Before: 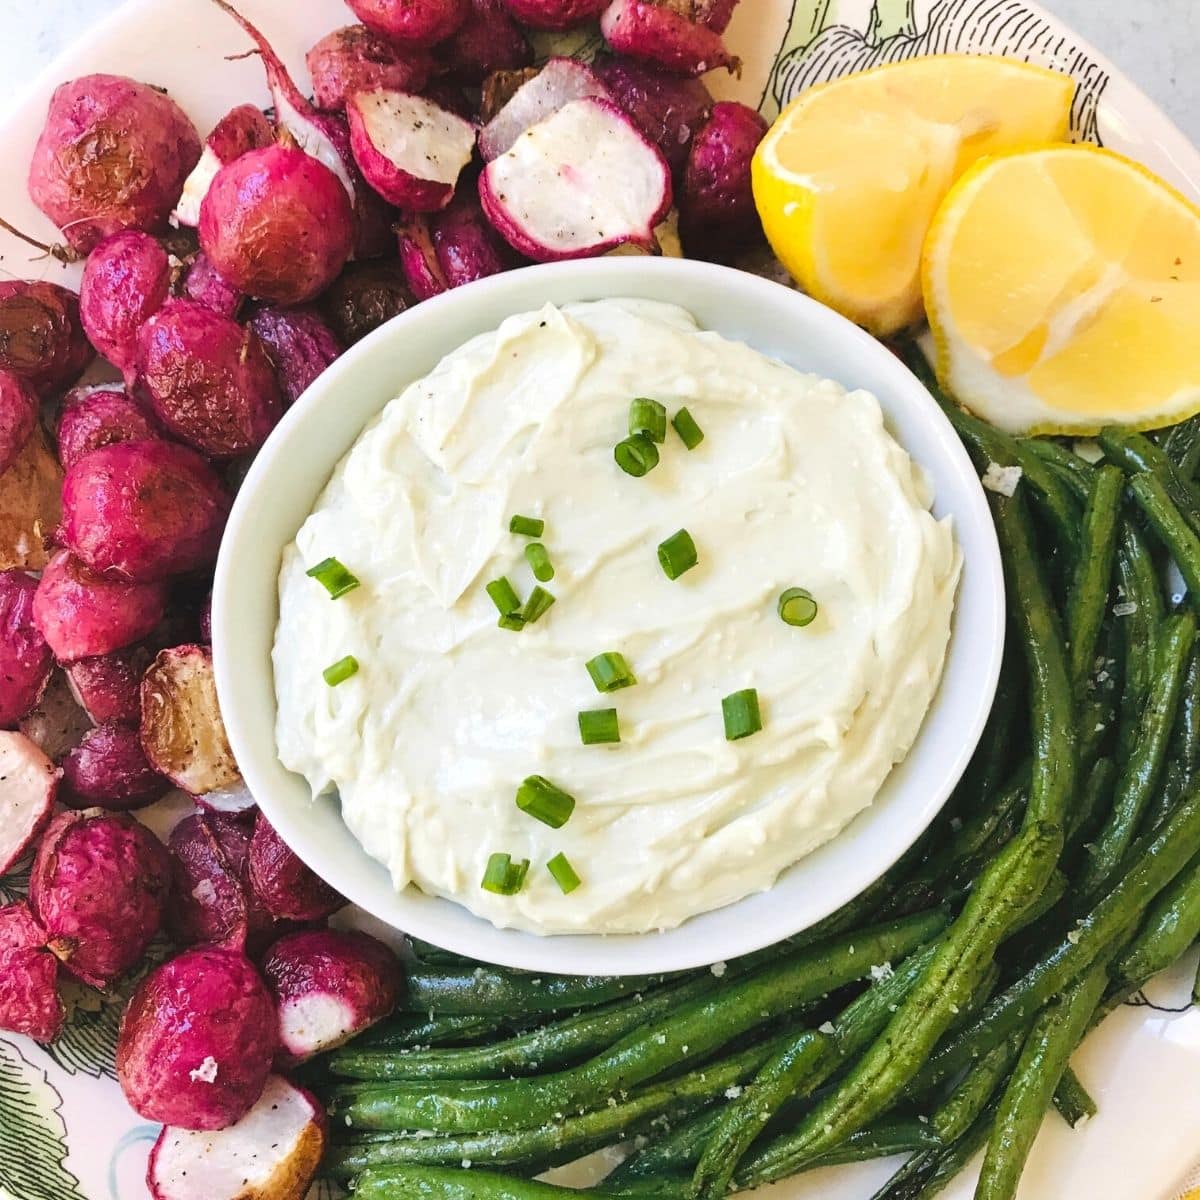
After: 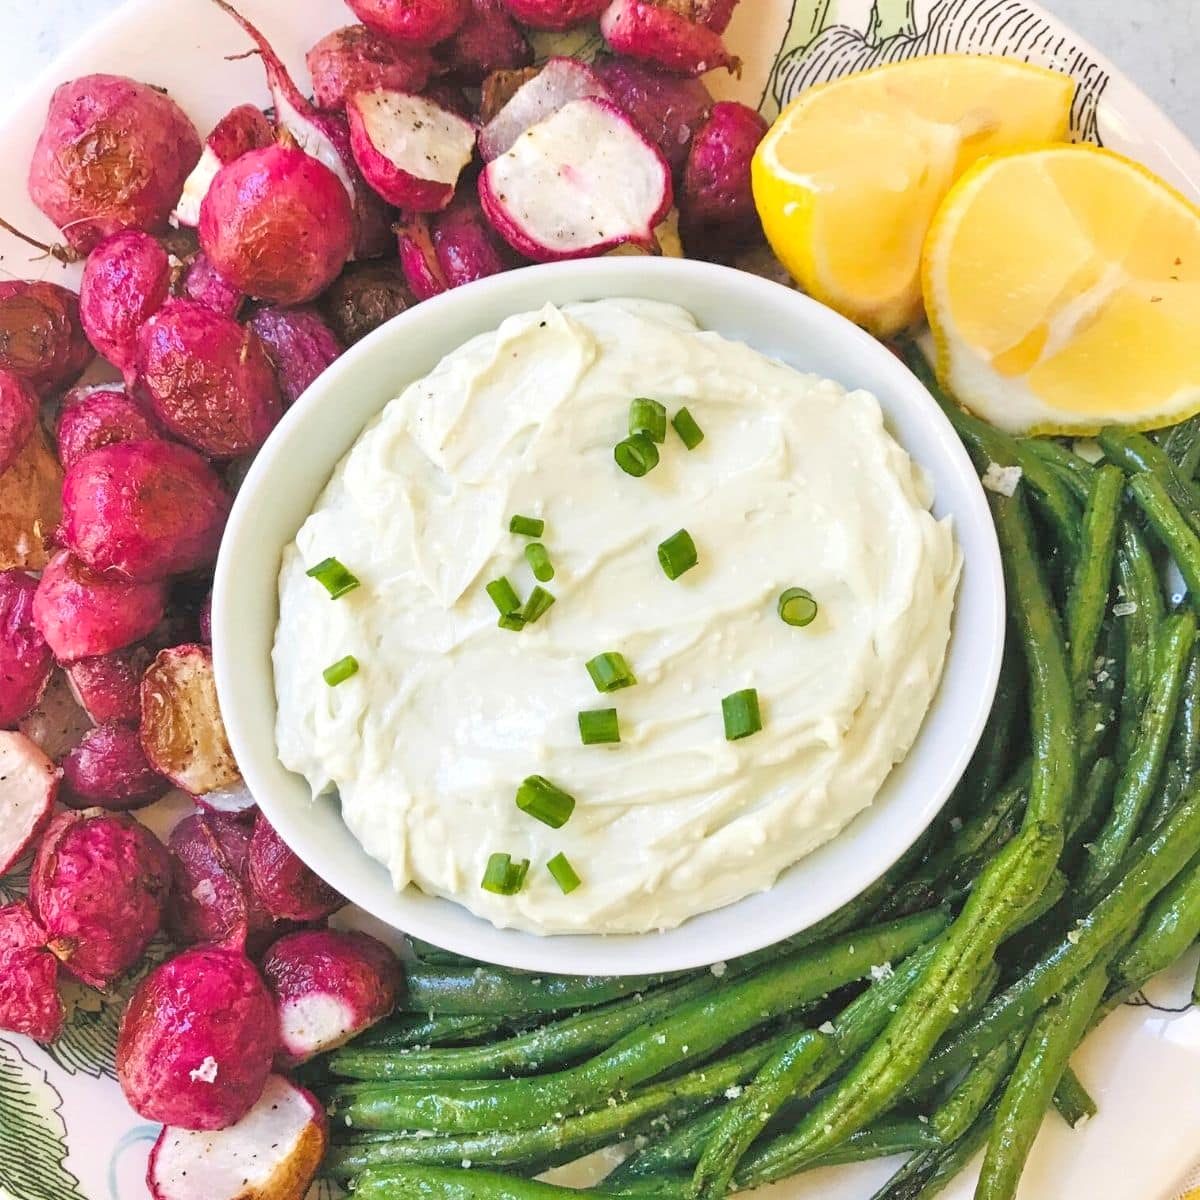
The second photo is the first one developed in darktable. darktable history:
tone equalizer: -7 EV 0.147 EV, -6 EV 0.635 EV, -5 EV 1.12 EV, -4 EV 1.35 EV, -3 EV 1.17 EV, -2 EV 0.6 EV, -1 EV 0.166 EV
